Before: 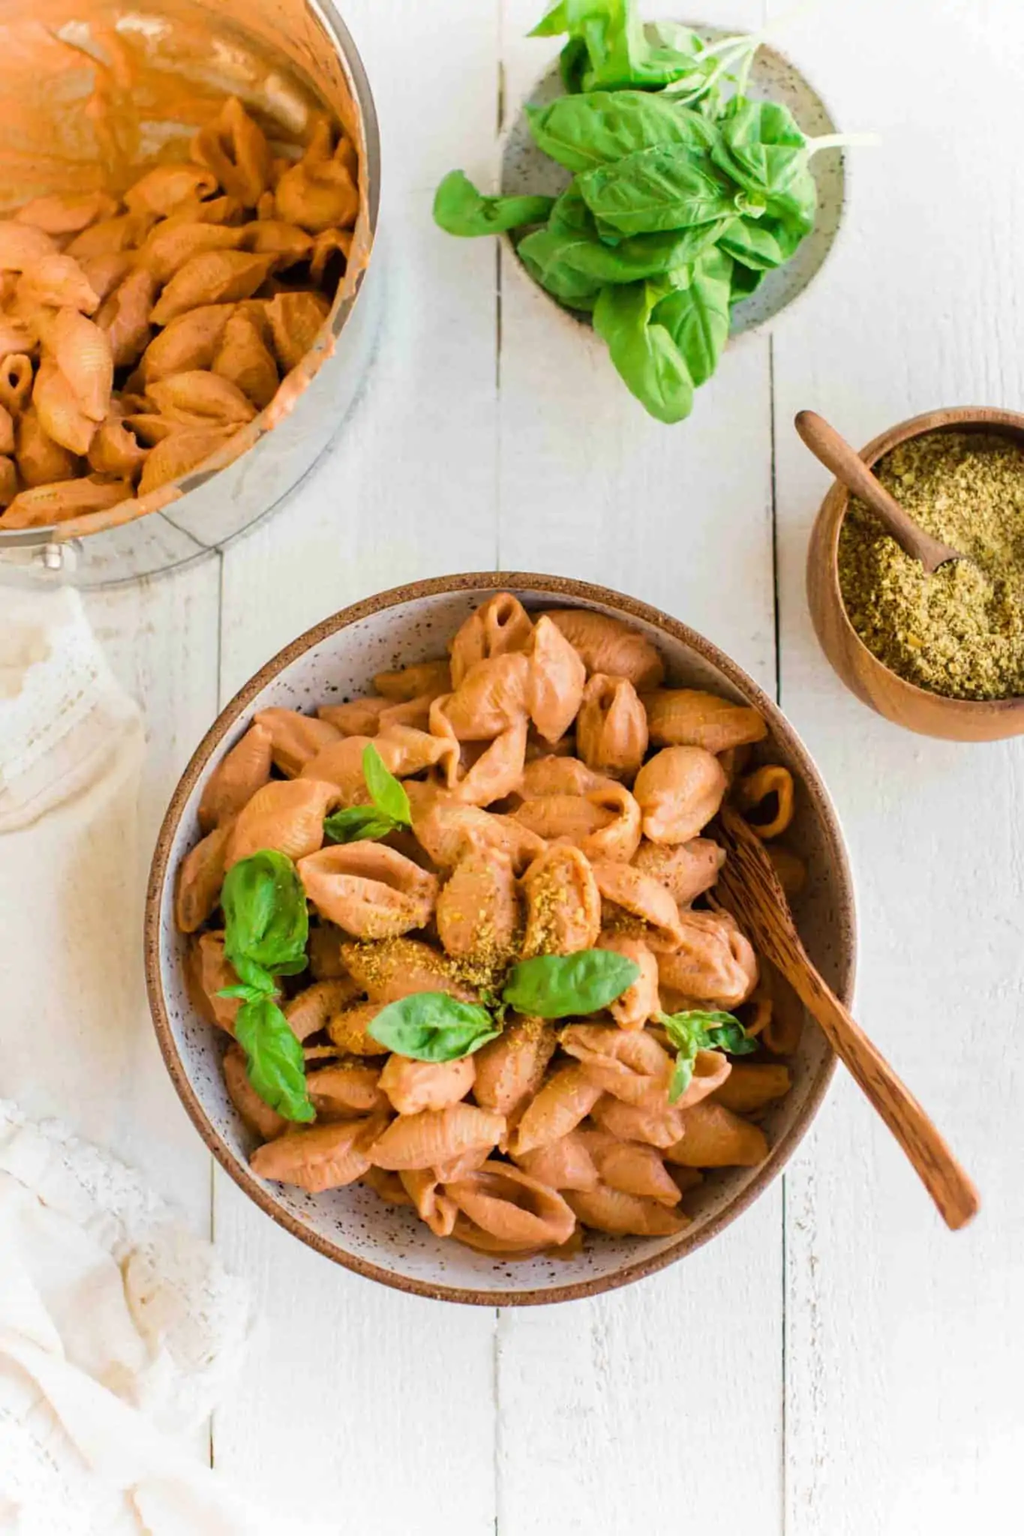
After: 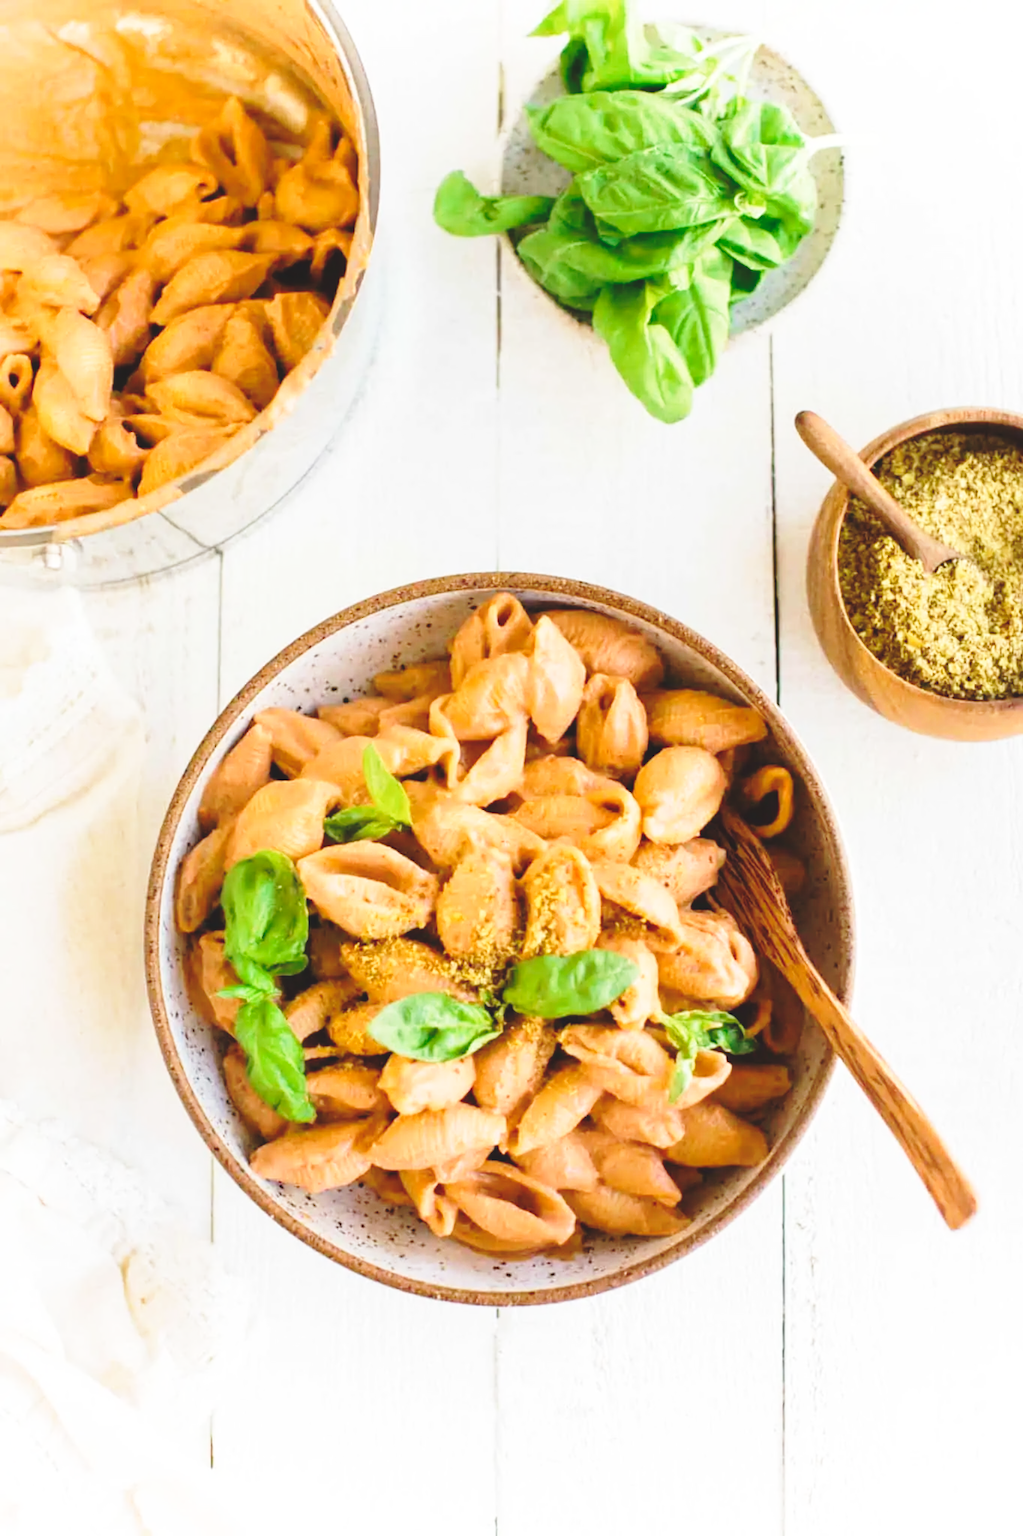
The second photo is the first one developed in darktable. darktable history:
base curve: curves: ch0 [(0, 0) (0.036, 0.037) (0.121, 0.228) (0.46, 0.76) (0.859, 0.983) (1, 1)], preserve colors none
exposure: black level correction -0.015, compensate highlight preservation false
